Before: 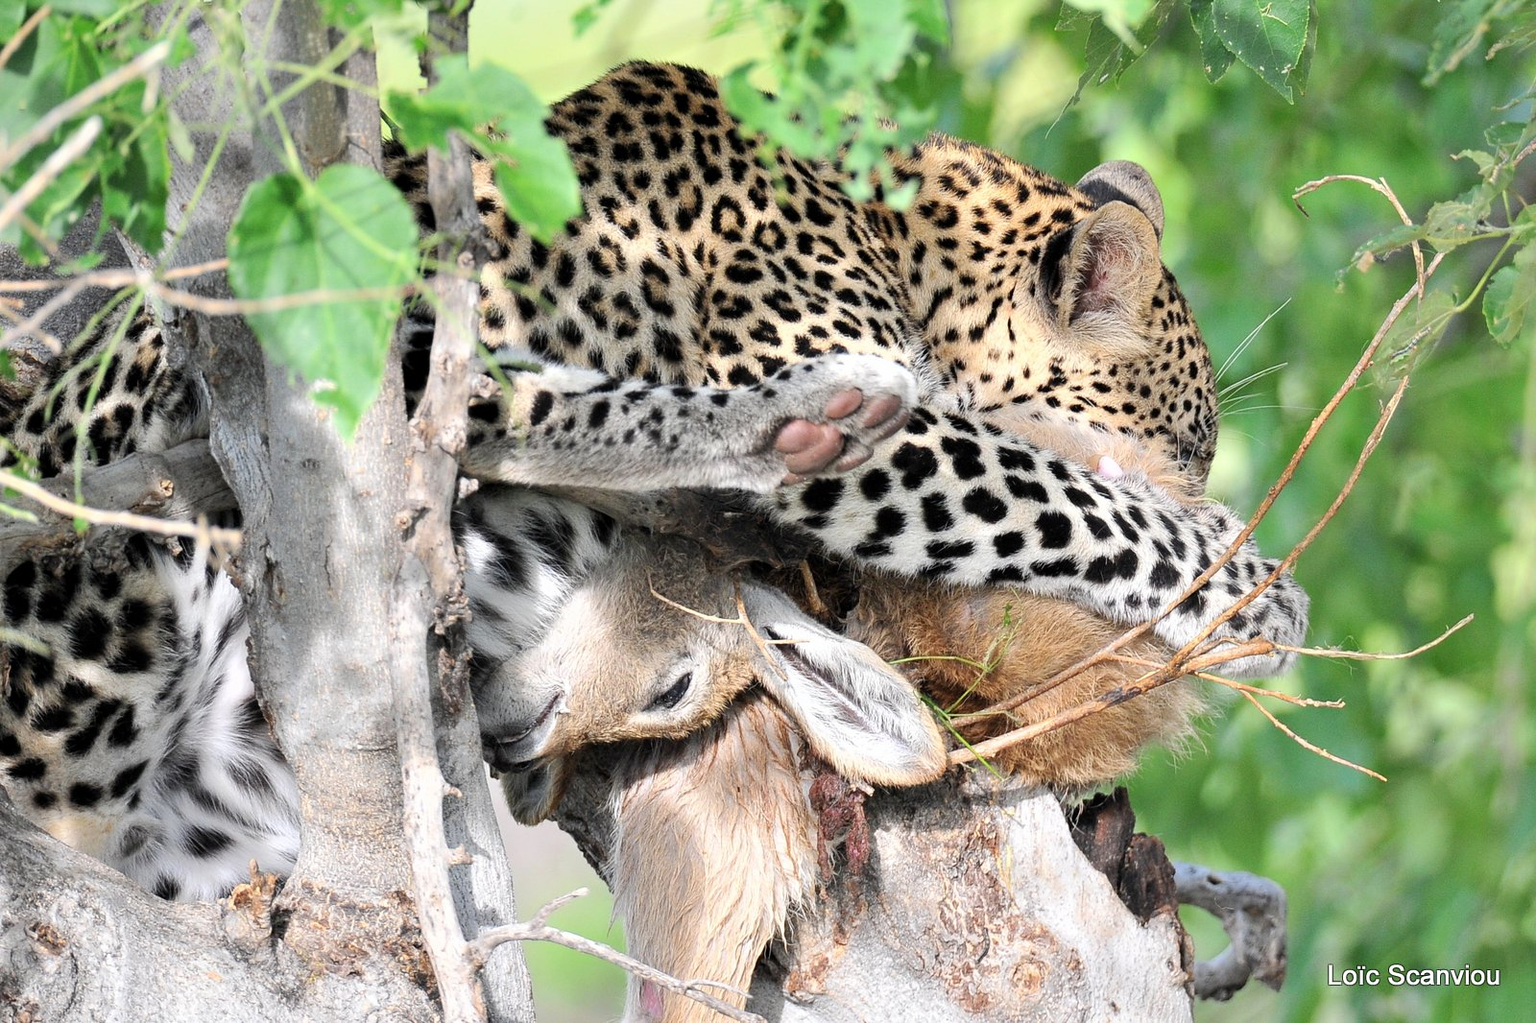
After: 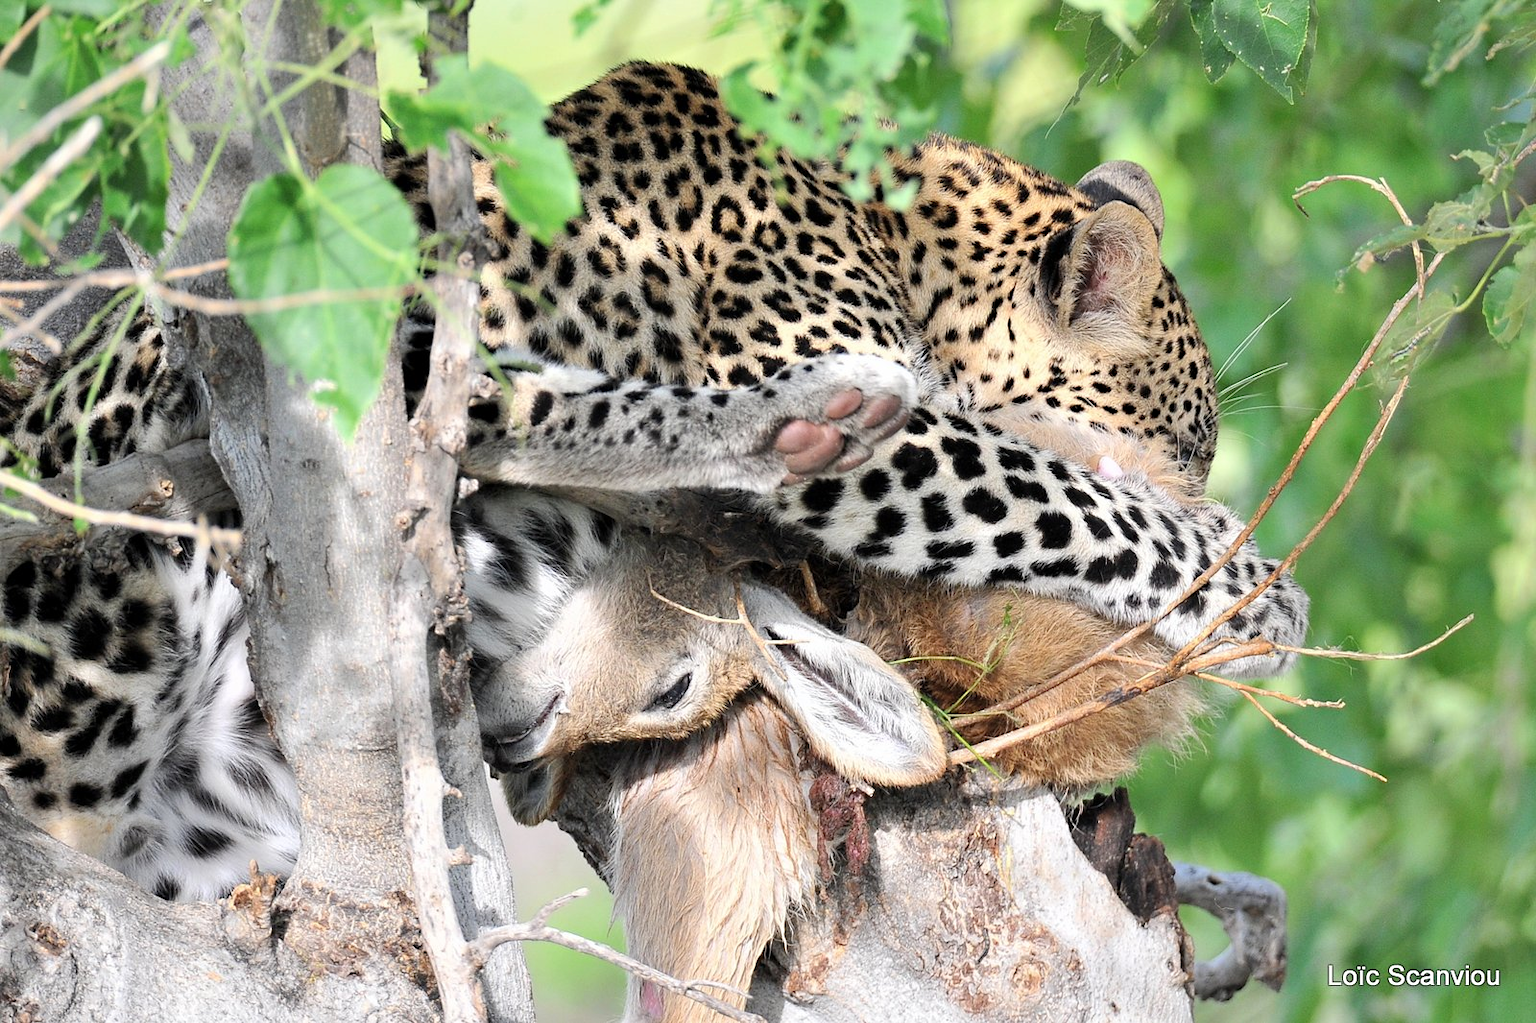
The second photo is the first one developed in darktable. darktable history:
sharpen: radius 5.325, amount 0.312, threshold 26.433
color balance rgb: perceptual saturation grading › global saturation -1%
